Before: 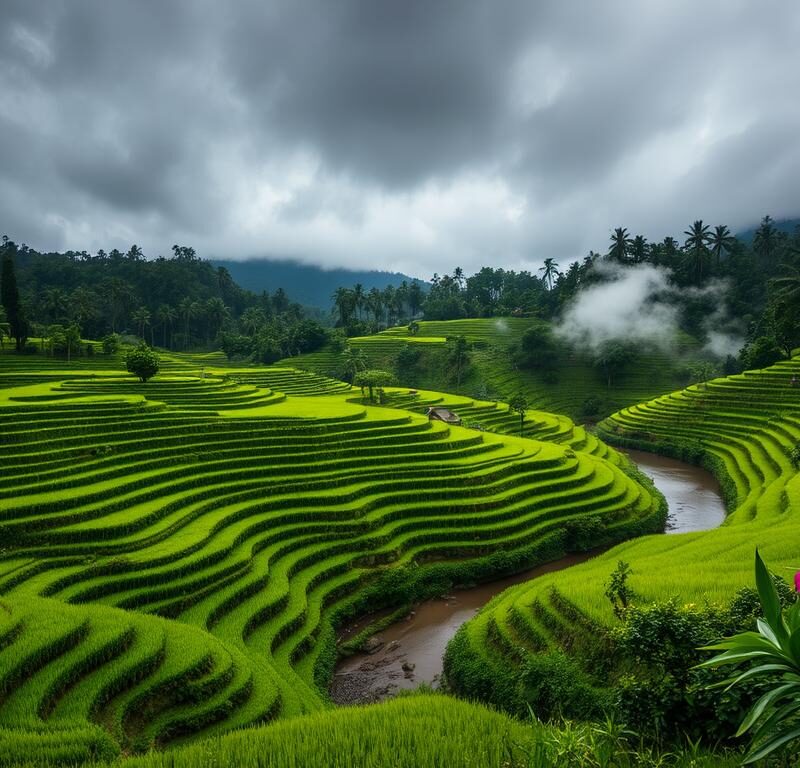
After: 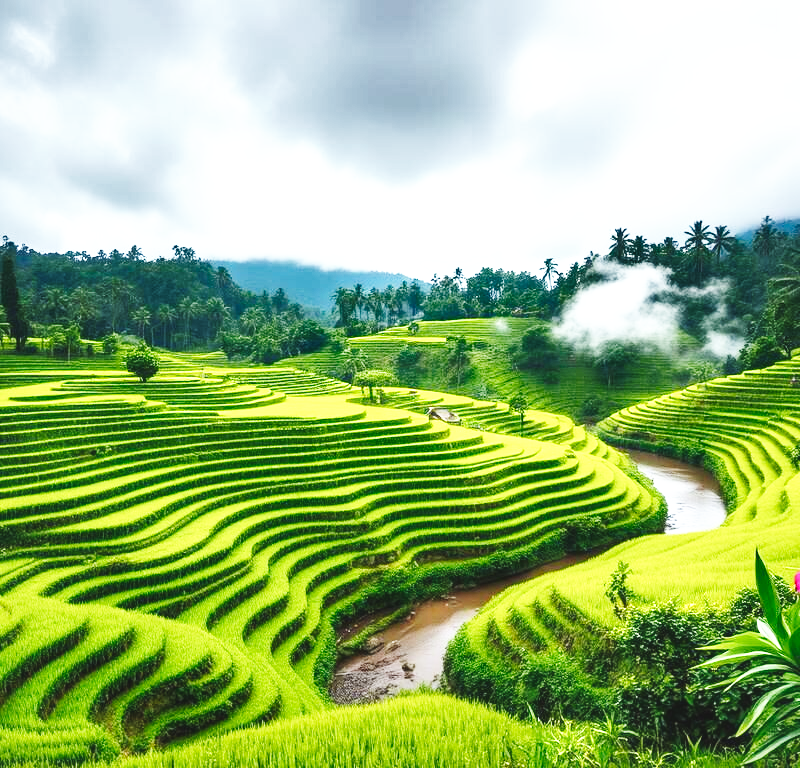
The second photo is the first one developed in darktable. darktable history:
exposure: black level correction -0.005, exposure 1 EV, compensate highlight preservation false
base curve: curves: ch0 [(0, 0.003) (0.001, 0.002) (0.006, 0.004) (0.02, 0.022) (0.048, 0.086) (0.094, 0.234) (0.162, 0.431) (0.258, 0.629) (0.385, 0.8) (0.548, 0.918) (0.751, 0.988) (1, 1)], preserve colors none
shadows and highlights: soften with gaussian
